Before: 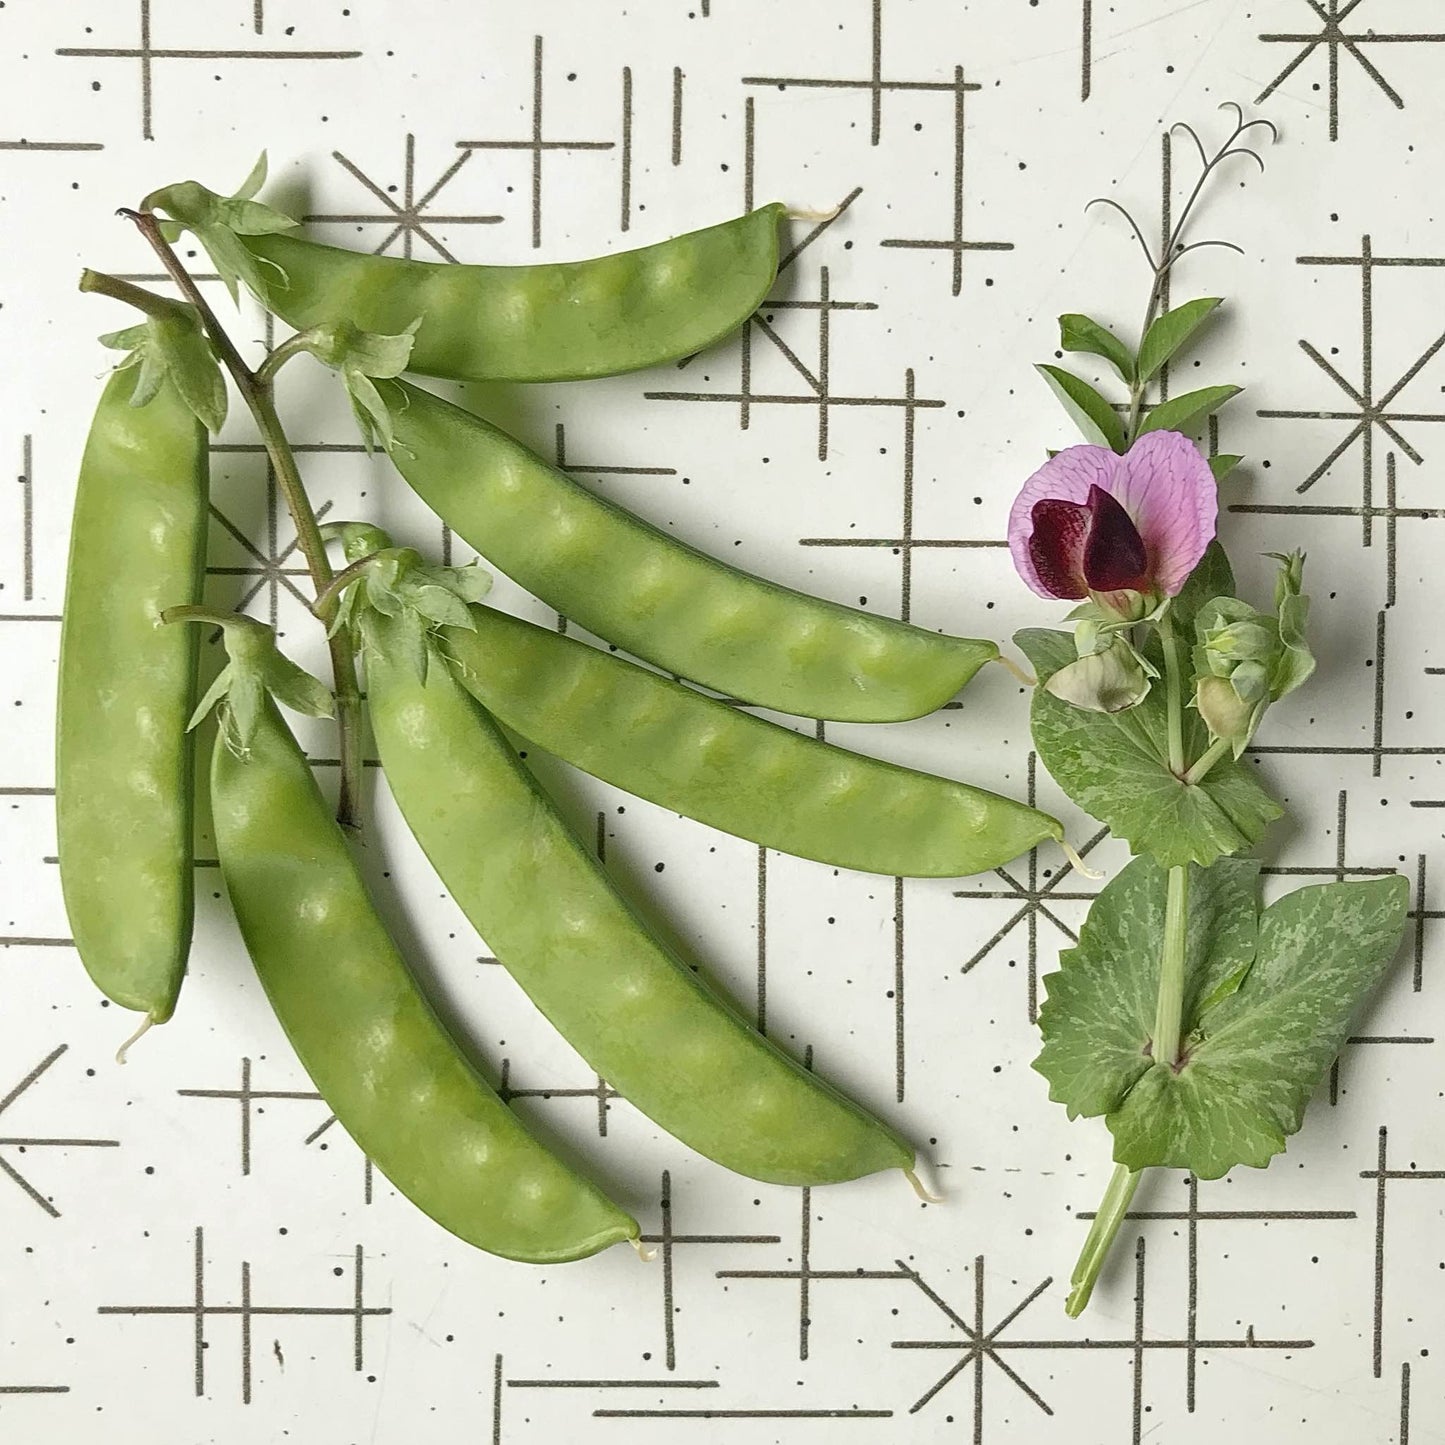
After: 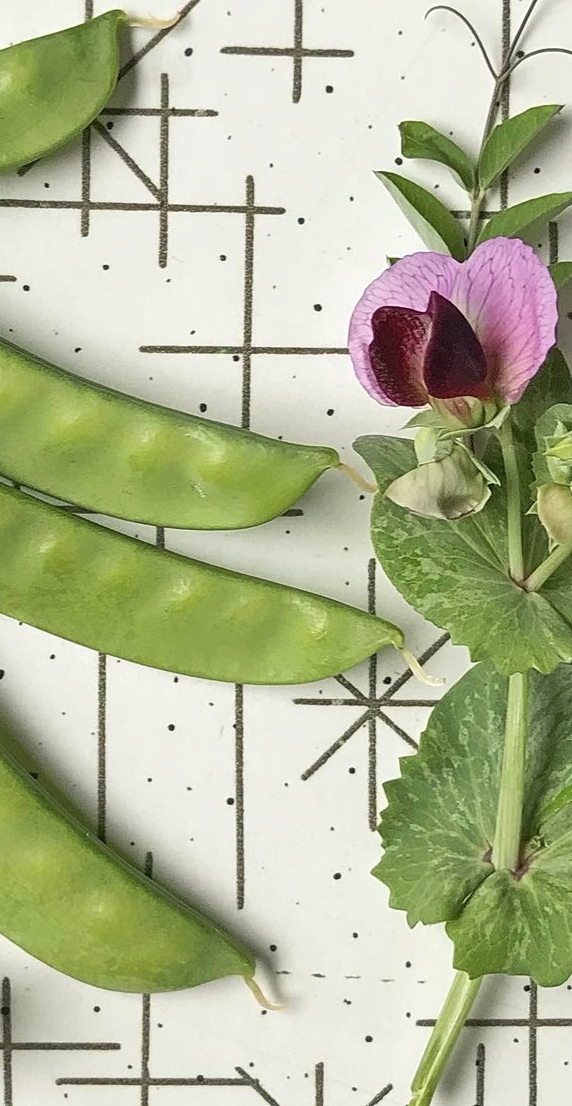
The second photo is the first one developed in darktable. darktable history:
tone curve: curves: ch0 [(0, 0) (0.003, 0.003) (0.011, 0.015) (0.025, 0.031) (0.044, 0.056) (0.069, 0.083) (0.1, 0.113) (0.136, 0.145) (0.177, 0.184) (0.224, 0.225) (0.277, 0.275) (0.335, 0.327) (0.399, 0.385) (0.468, 0.447) (0.543, 0.528) (0.623, 0.611) (0.709, 0.703) (0.801, 0.802) (0.898, 0.902) (1, 1)], preserve colors none
crop: left 45.721%, top 13.393%, right 14.118%, bottom 10.01%
contrast brightness saturation: contrast 0.1, brightness 0.02, saturation 0.02
